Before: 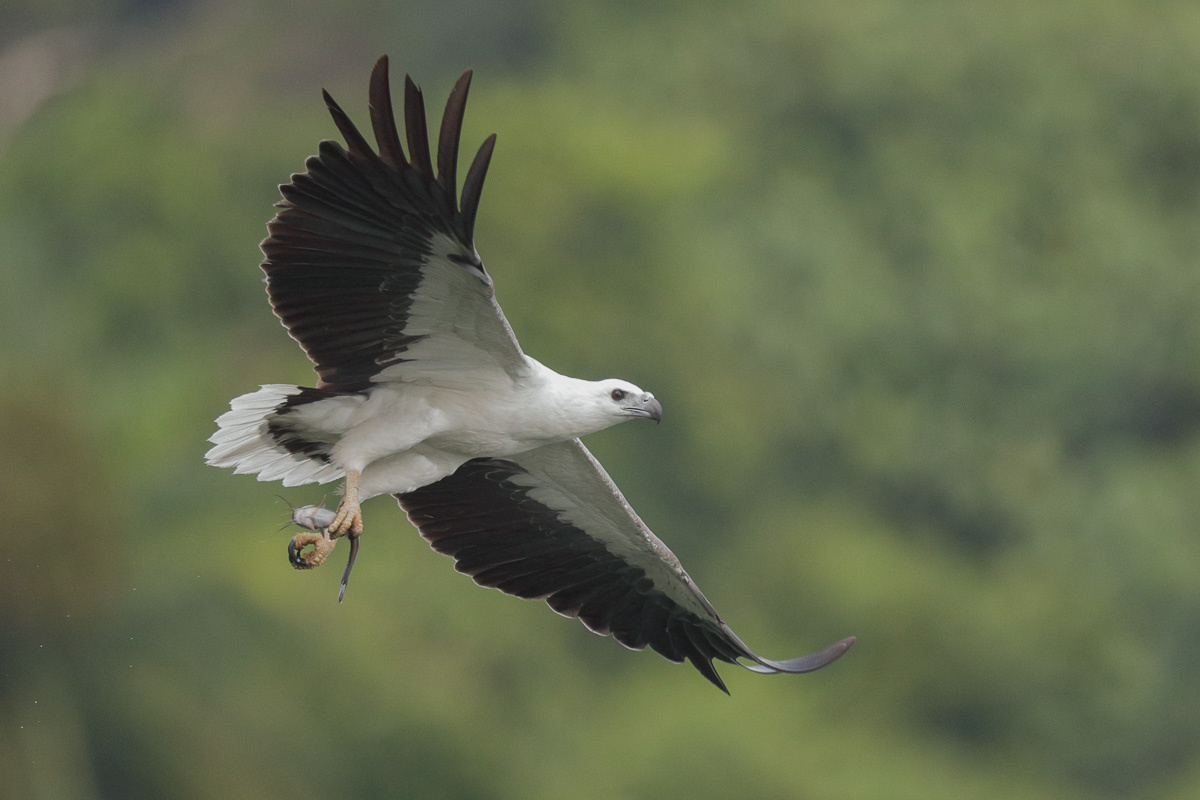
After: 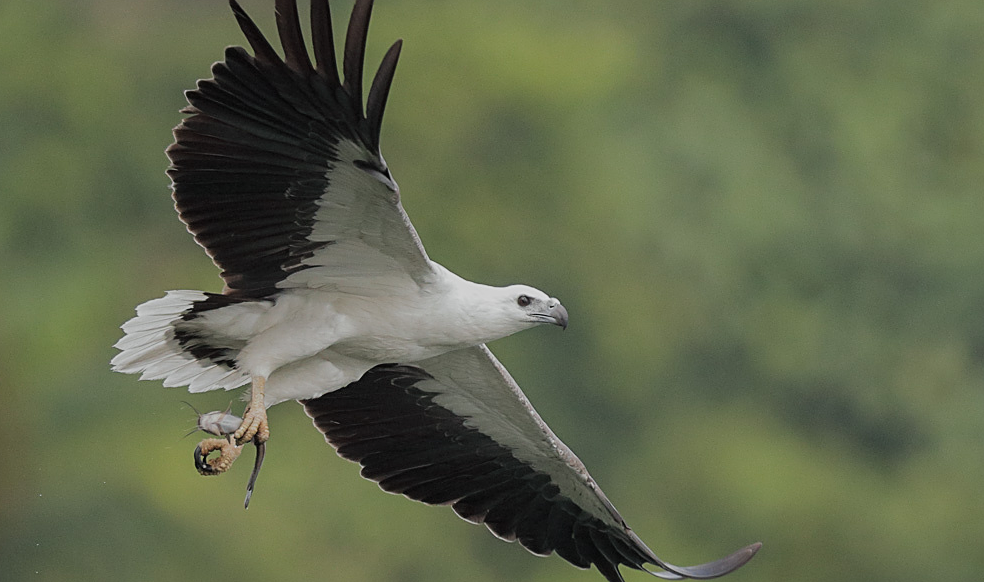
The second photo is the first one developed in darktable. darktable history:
crop: left 7.856%, top 11.836%, right 10.12%, bottom 15.387%
filmic rgb: white relative exposure 3.8 EV, hardness 4.35
sharpen: on, module defaults
